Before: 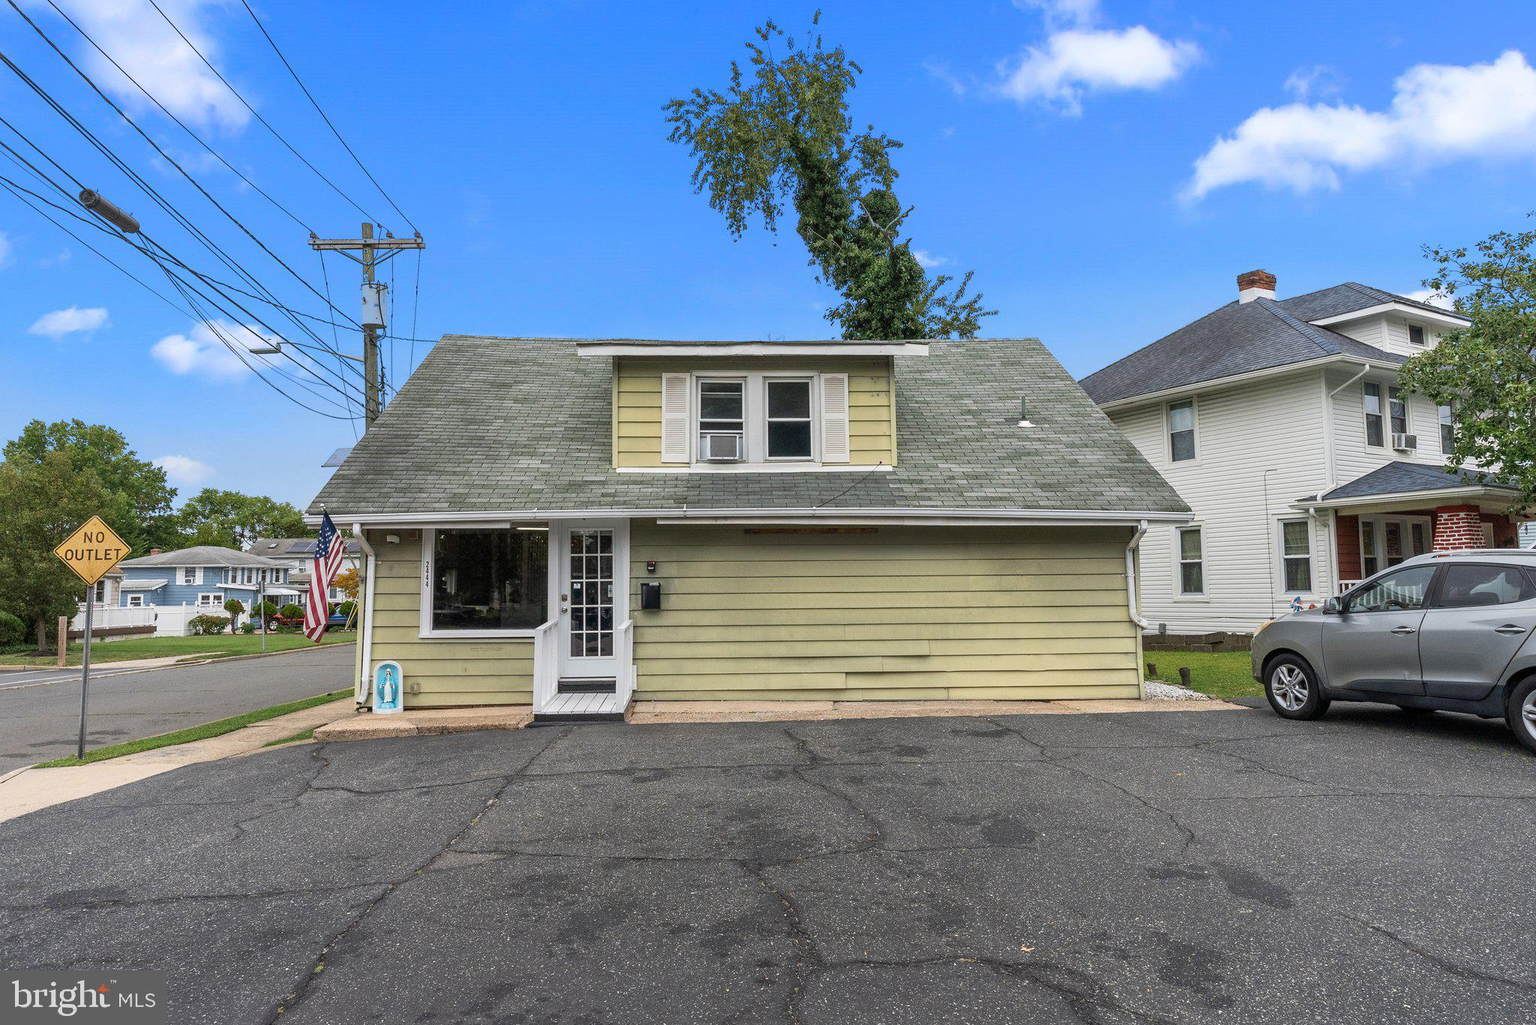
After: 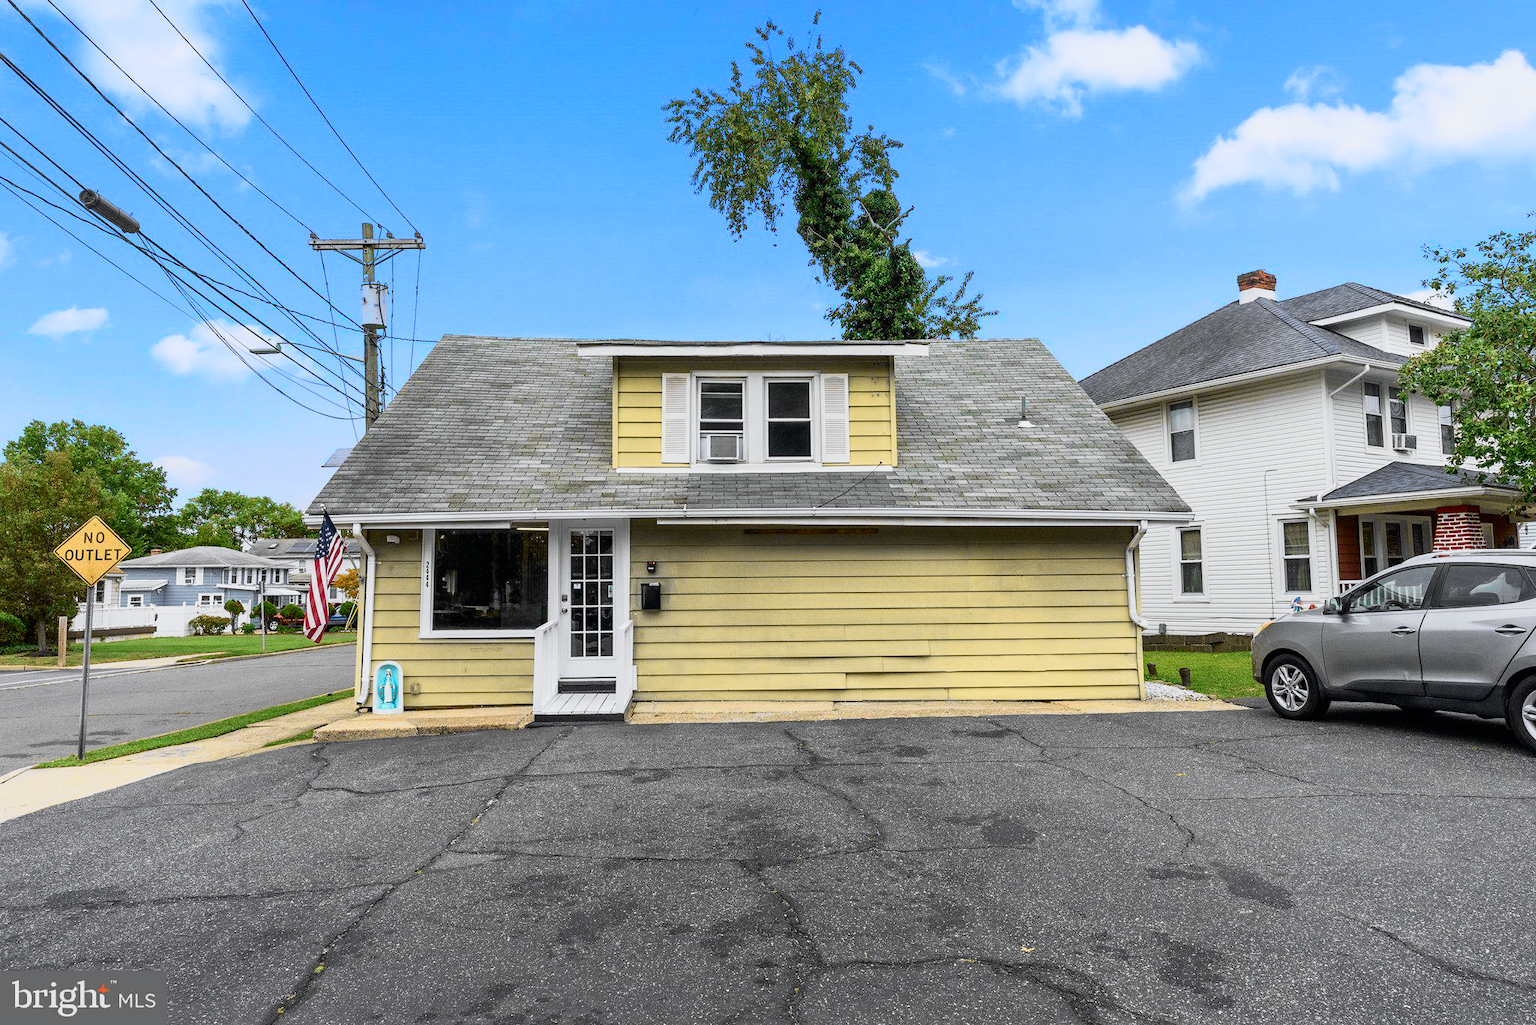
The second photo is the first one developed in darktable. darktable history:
tone curve: curves: ch0 [(0, 0) (0.078, 0.029) (0.265, 0.241) (0.507, 0.56) (0.744, 0.826) (1, 0.948)]; ch1 [(0, 0) (0.346, 0.307) (0.418, 0.383) (0.46, 0.439) (0.482, 0.493) (0.502, 0.5) (0.517, 0.506) (0.55, 0.557) (0.601, 0.637) (0.666, 0.7) (1, 1)]; ch2 [(0, 0) (0.346, 0.34) (0.431, 0.45) (0.485, 0.494) (0.5, 0.498) (0.508, 0.499) (0.532, 0.546) (0.579, 0.628) (0.625, 0.668) (1, 1)], color space Lab, independent channels, preserve colors none
levels: levels [0, 0.492, 0.984]
white balance: red 0.988, blue 1.017
